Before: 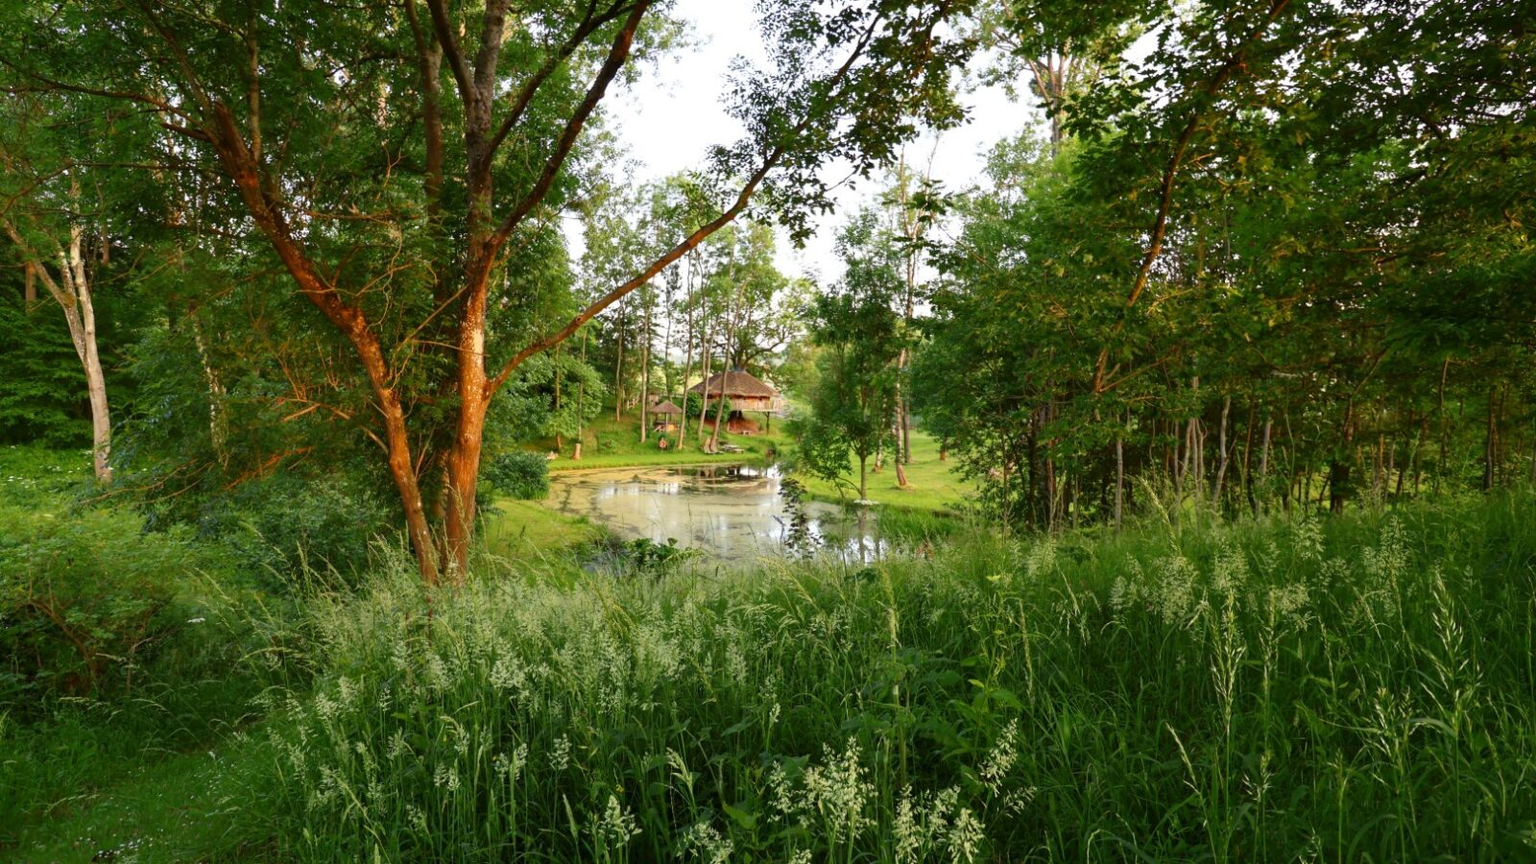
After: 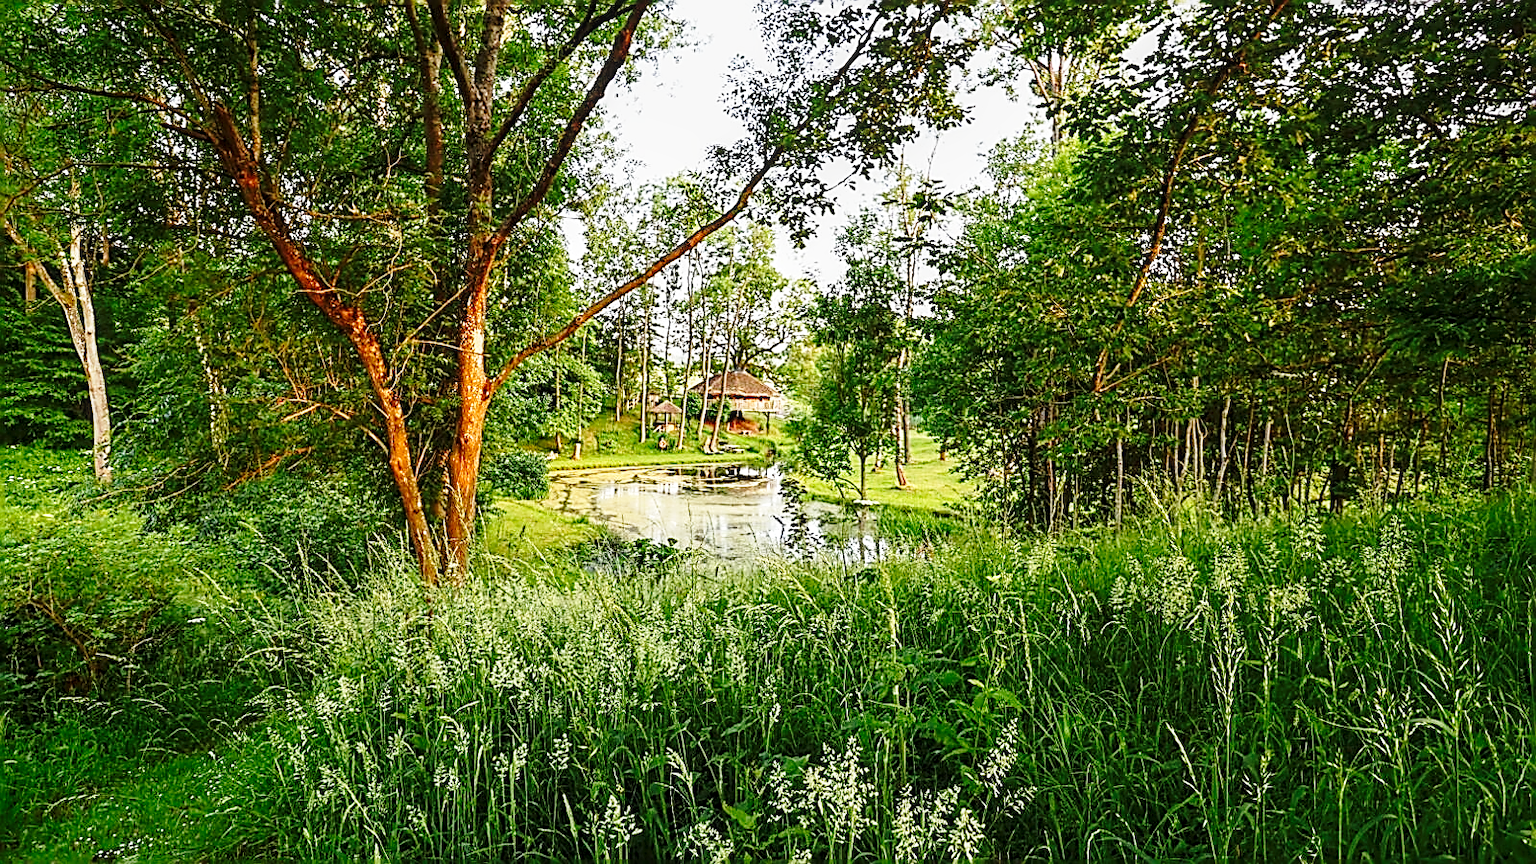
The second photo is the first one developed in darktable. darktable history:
base curve: curves: ch0 [(0, 0) (0.028, 0.03) (0.121, 0.232) (0.46, 0.748) (0.859, 0.968) (1, 1)], preserve colors none
local contrast: on, module defaults
sharpen: amount 1.999
